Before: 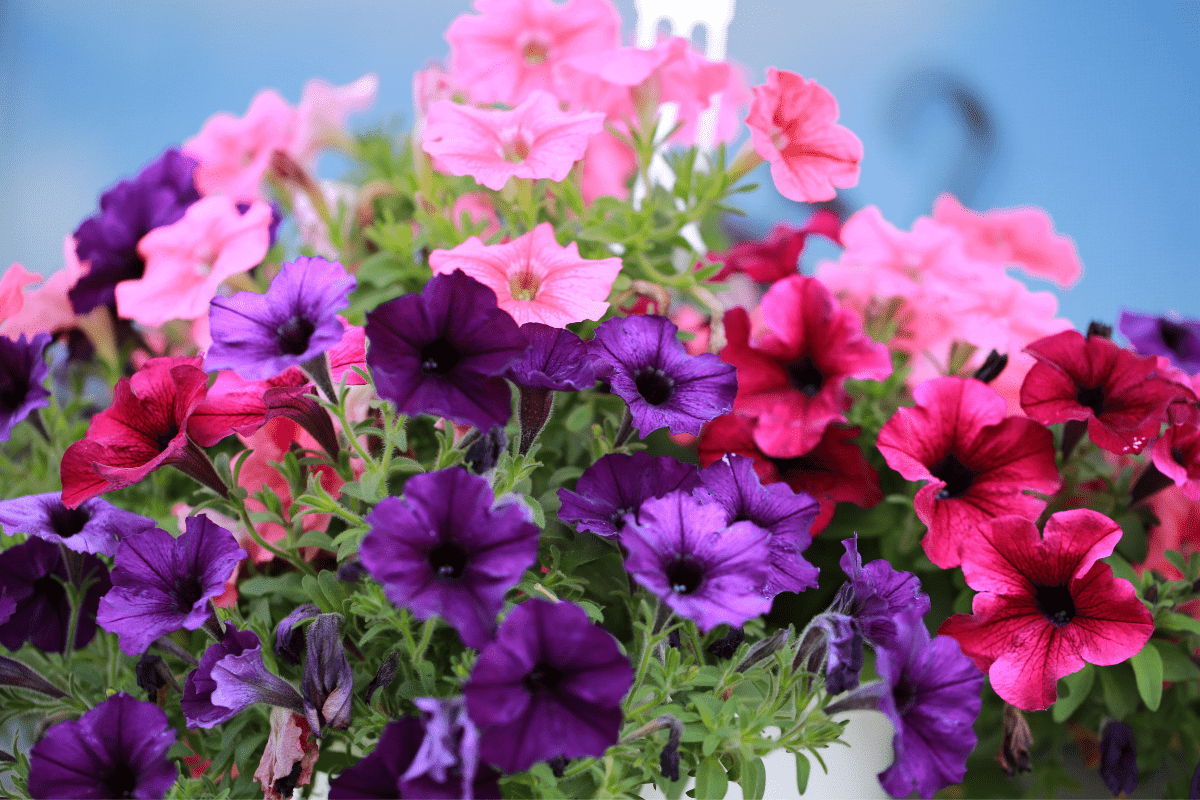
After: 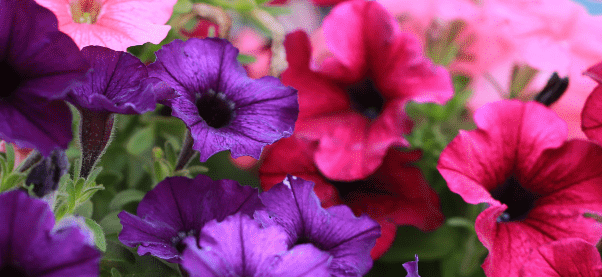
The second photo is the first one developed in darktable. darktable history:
crop: left 36.607%, top 34.735%, right 13.146%, bottom 30.611%
contrast equalizer: octaves 7, y [[0.6 ×6], [0.55 ×6], [0 ×6], [0 ×6], [0 ×6]], mix -0.1
